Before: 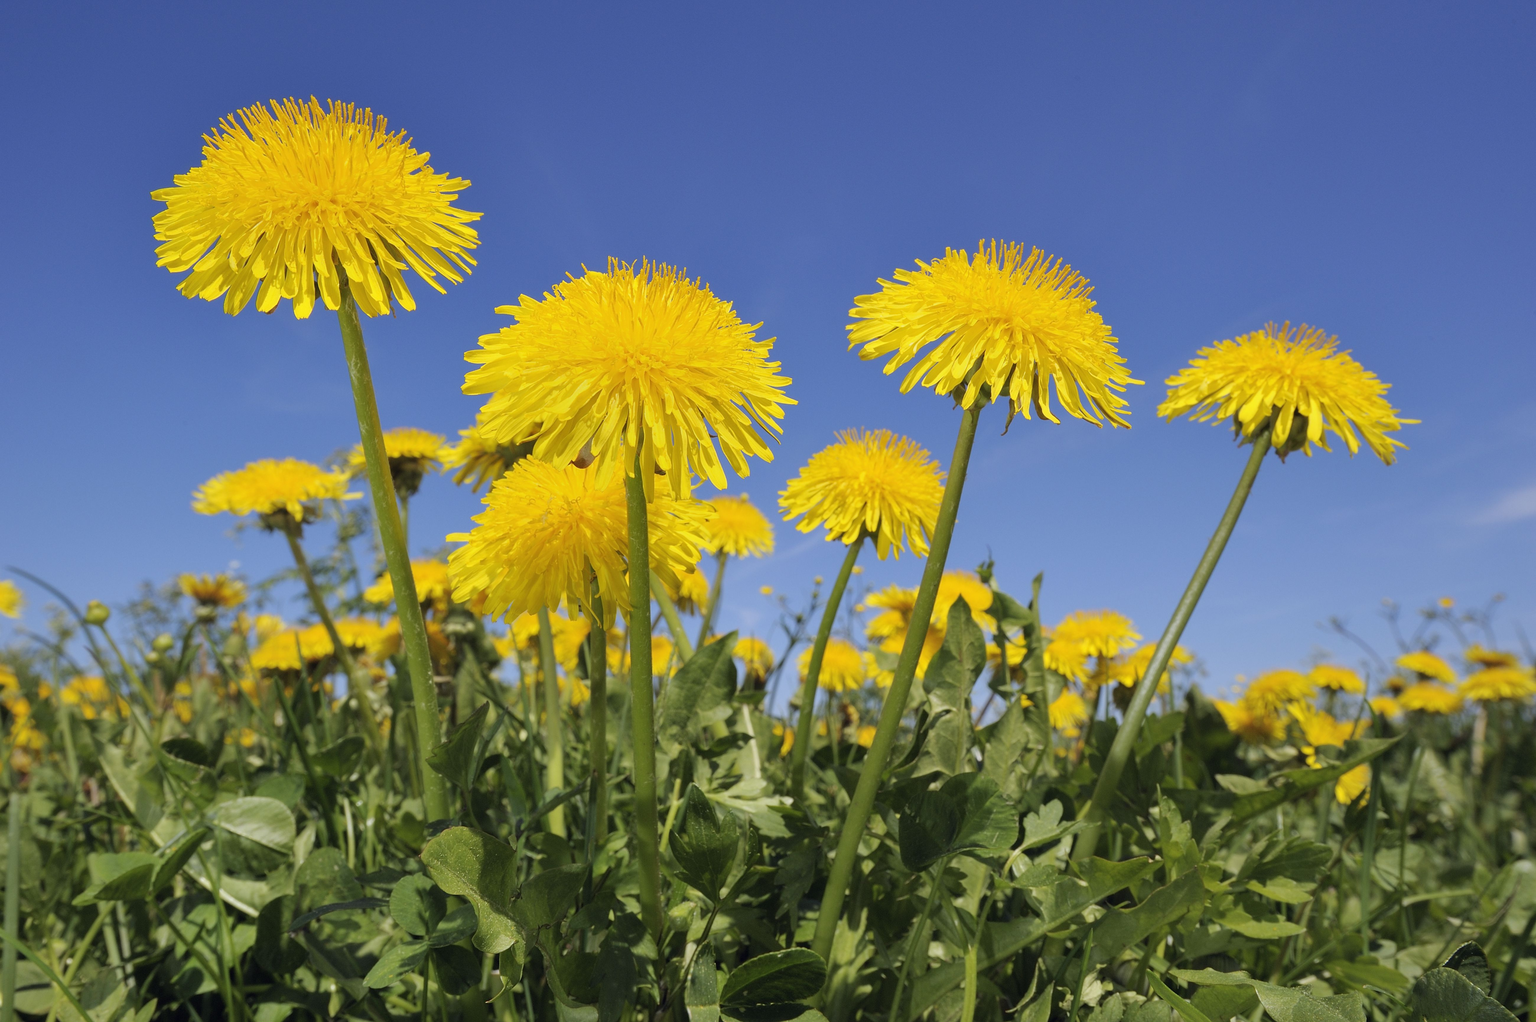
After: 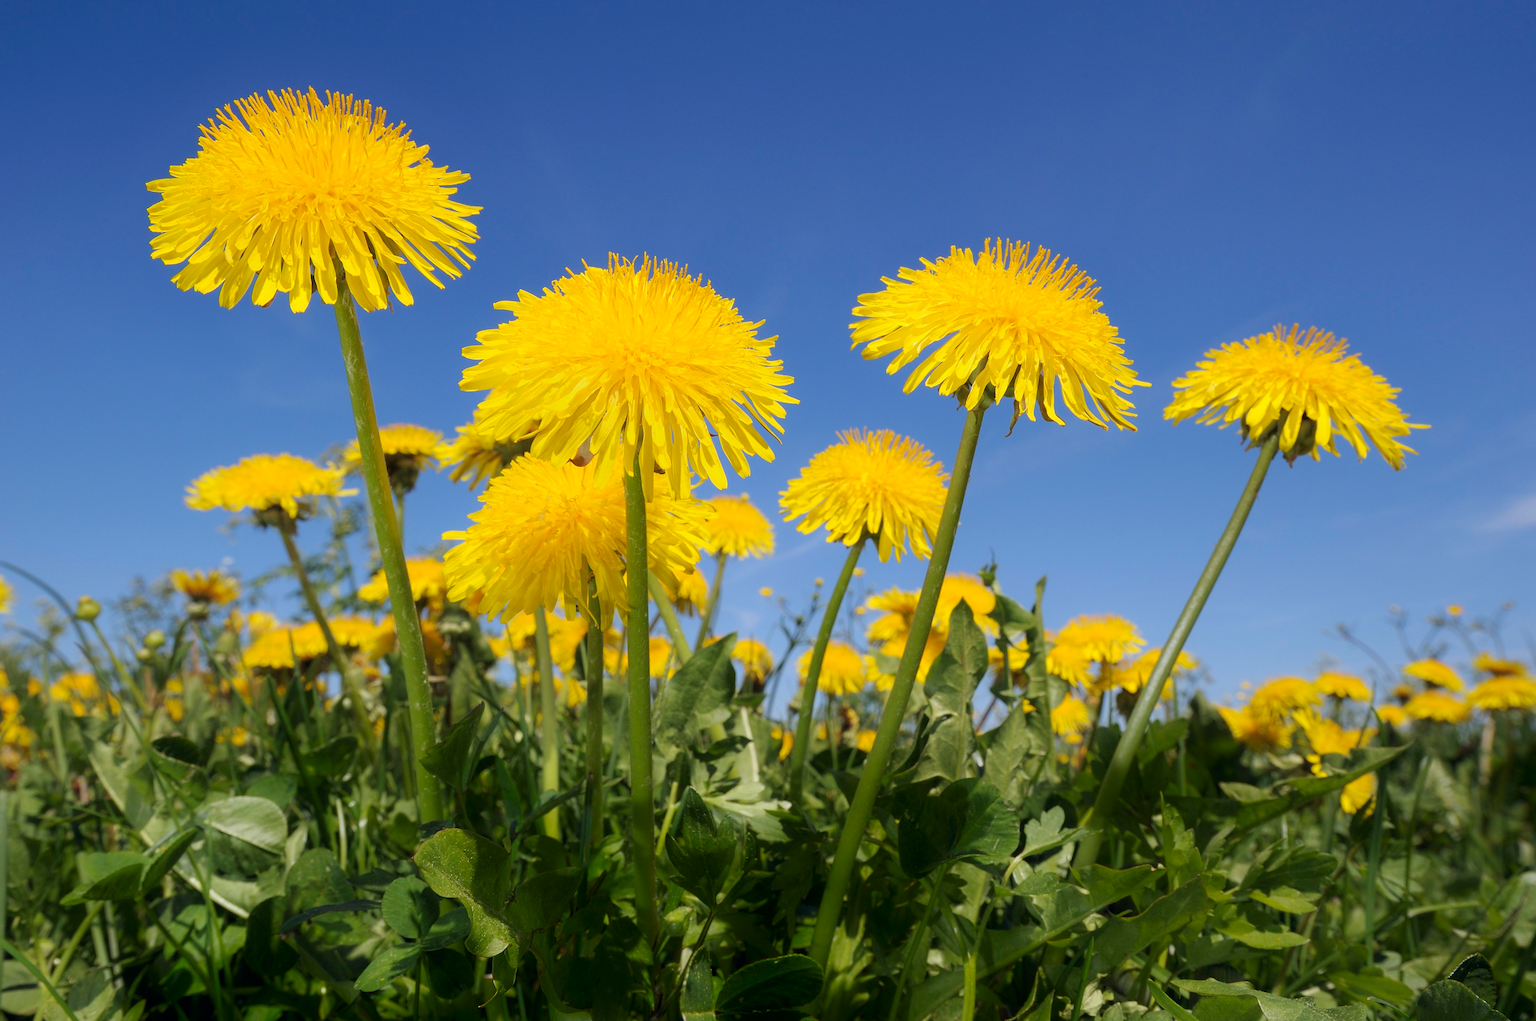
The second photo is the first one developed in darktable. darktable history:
shadows and highlights: shadows -69.12, highlights 36.03, soften with gaussian
crop and rotate: angle -0.495°
